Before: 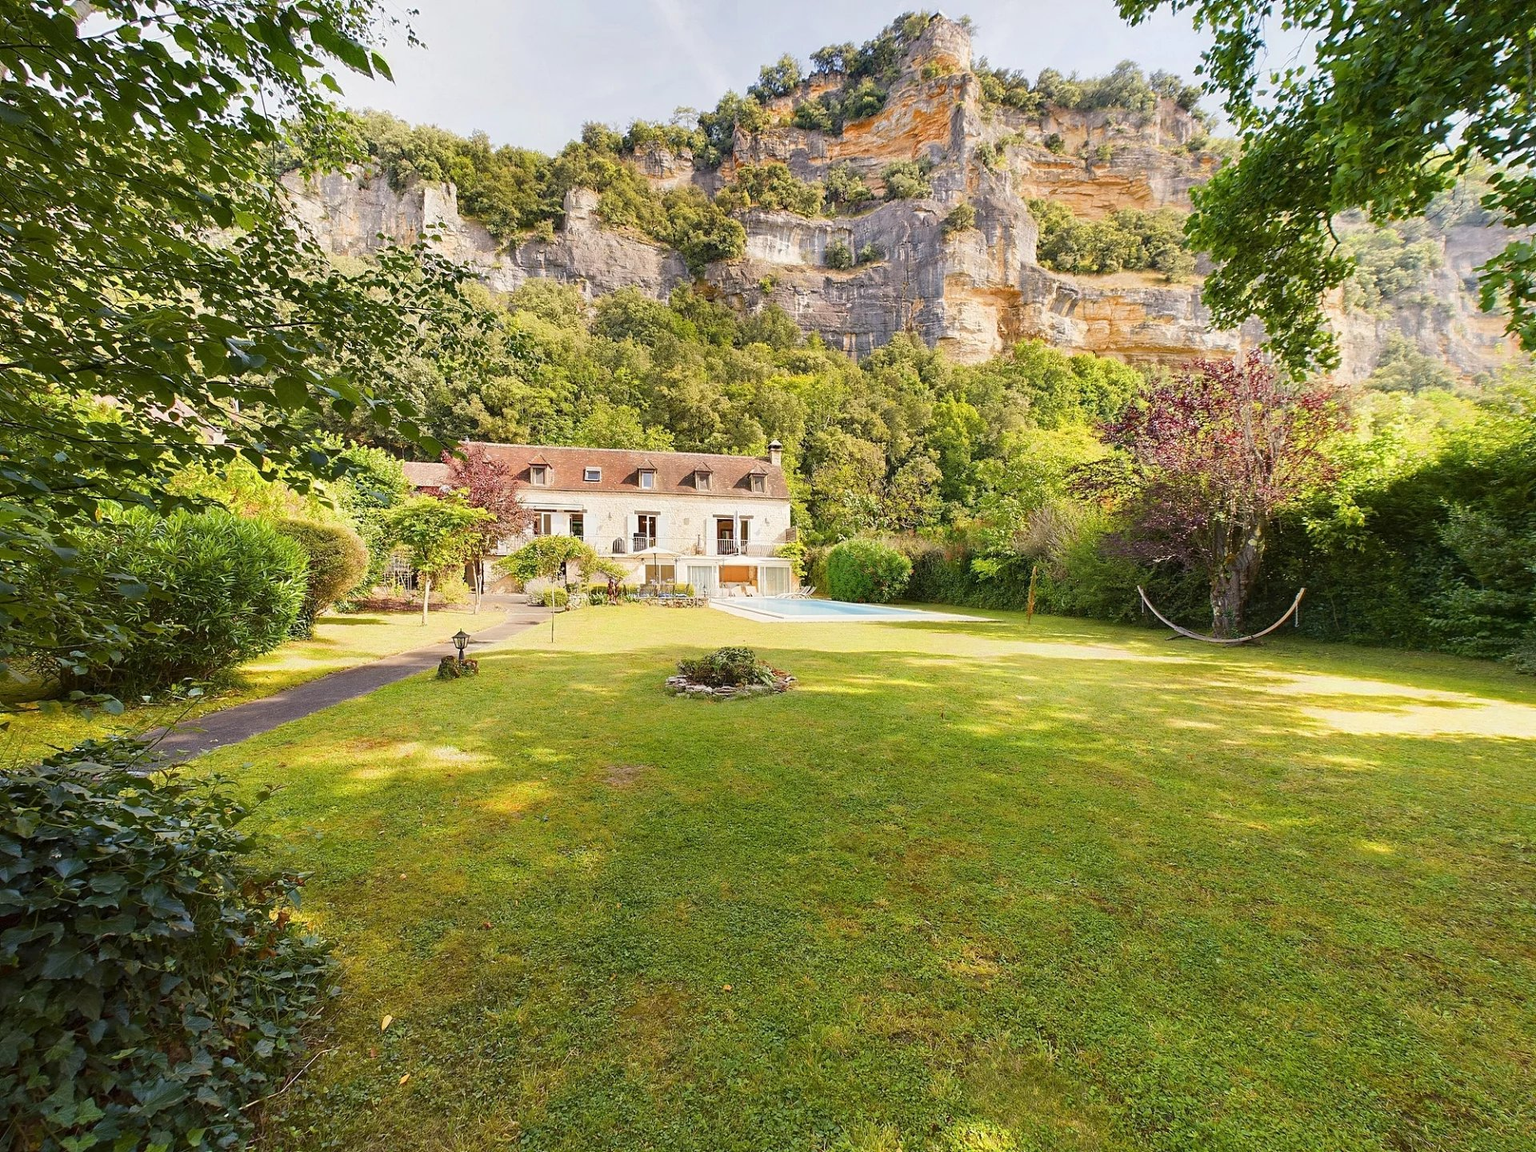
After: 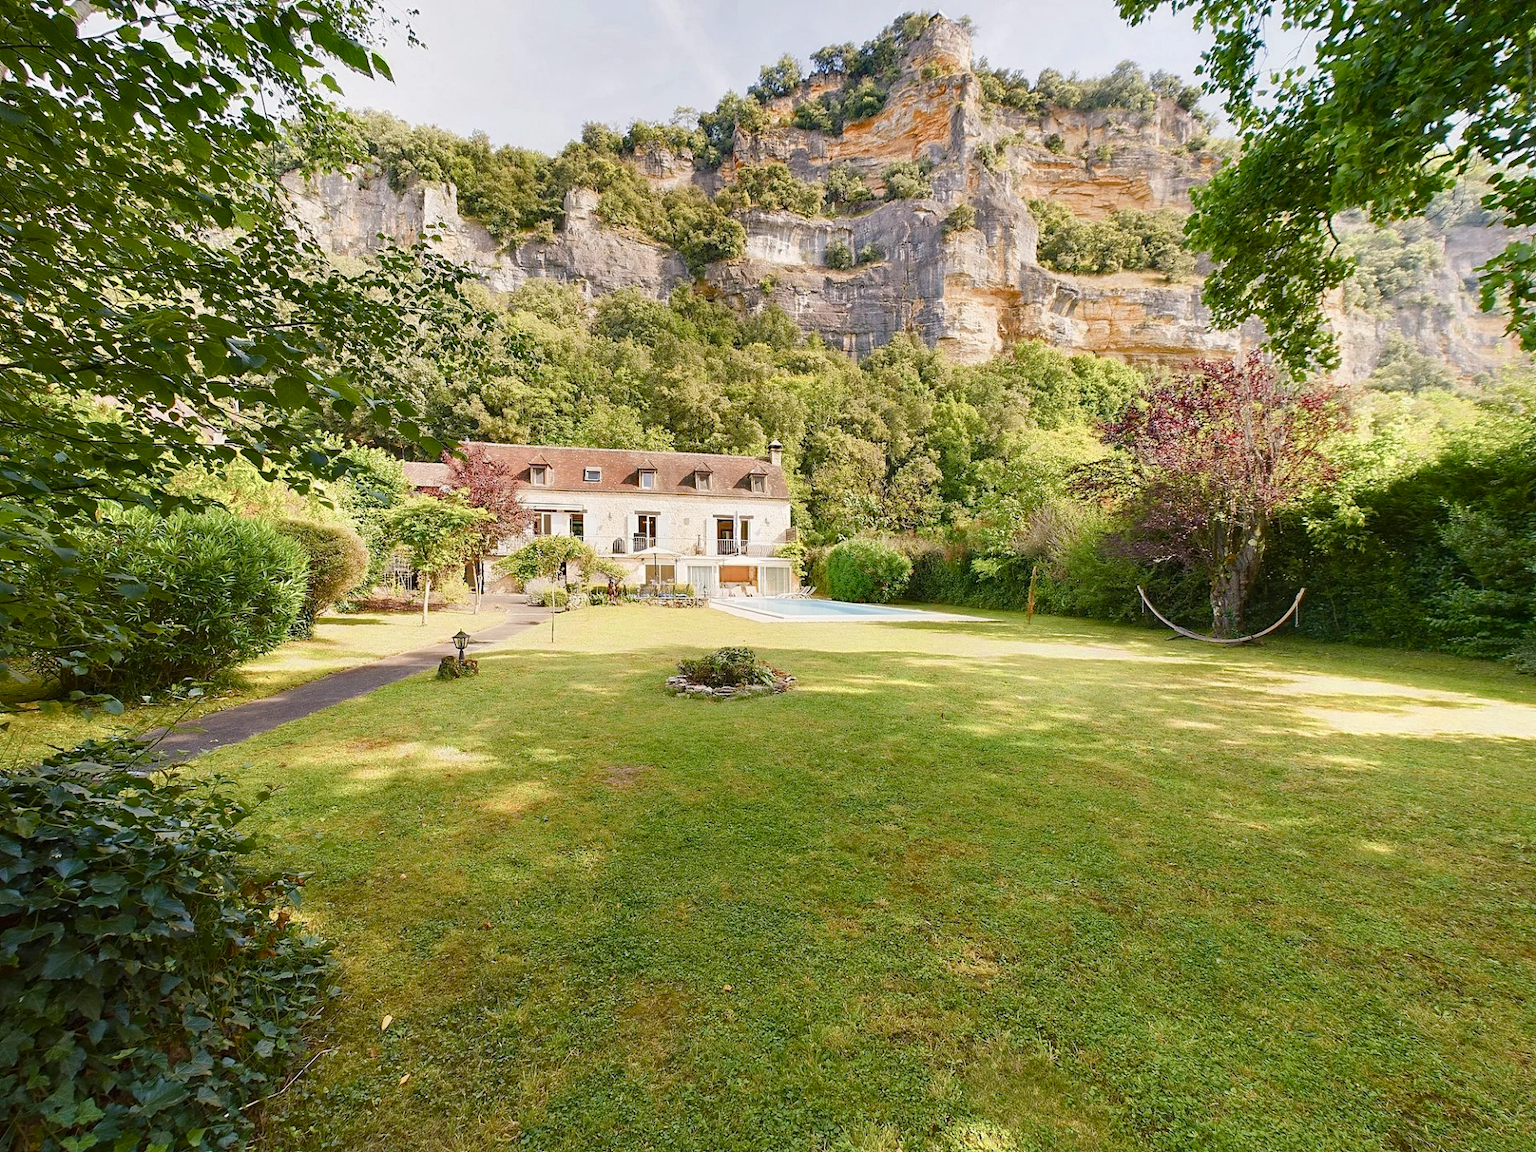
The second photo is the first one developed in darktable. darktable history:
color balance rgb: shadows lift › chroma 2.005%, shadows lift › hue 136.84°, highlights gain › chroma 0.214%, highlights gain › hue 332.06°, perceptual saturation grading › global saturation 0.554%, perceptual saturation grading › highlights -32.649%, perceptual saturation grading › mid-tones 5.098%, perceptual saturation grading › shadows 18.077%, global vibrance 20%
exposure: black level correction 0, exposure 0 EV, compensate exposure bias true, compensate highlight preservation false
